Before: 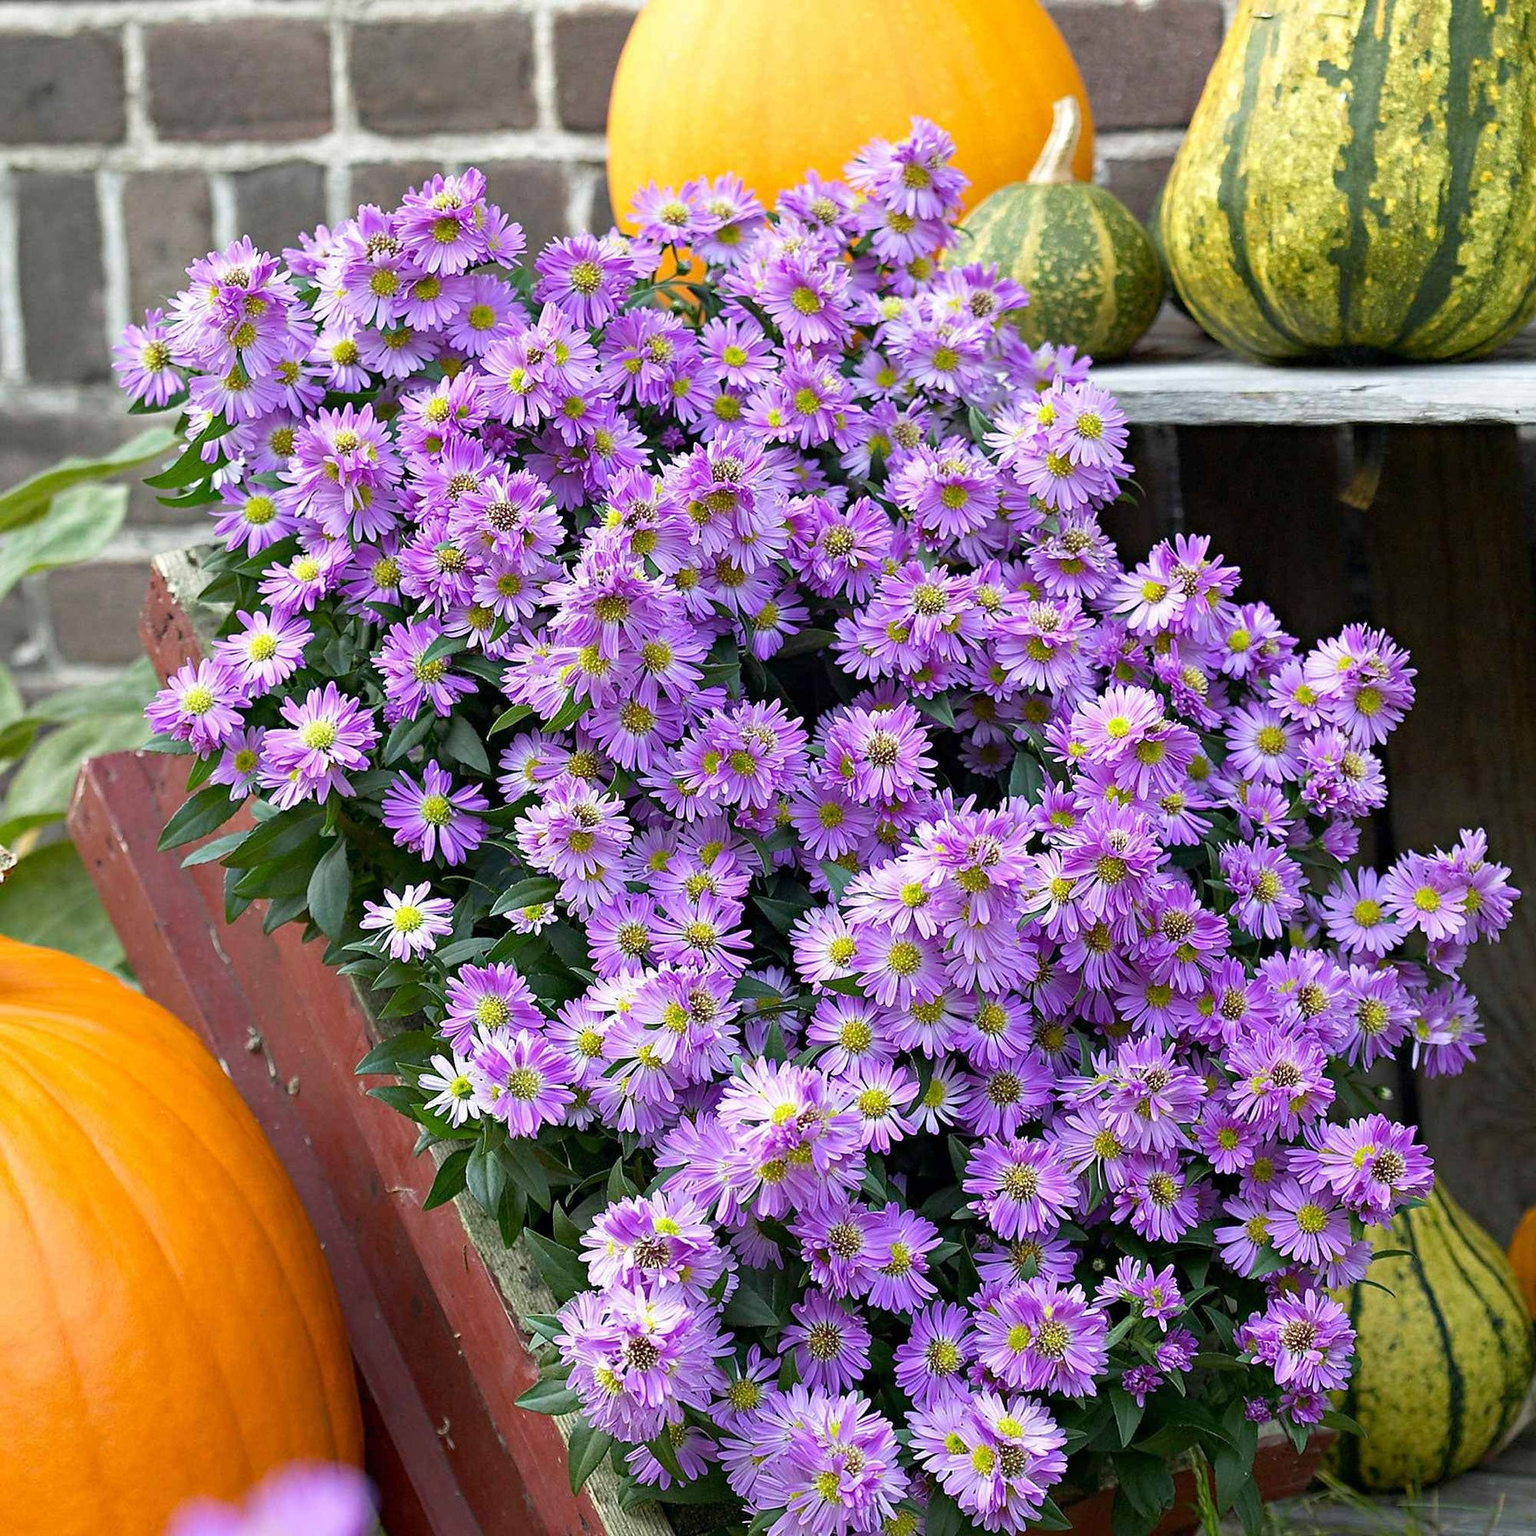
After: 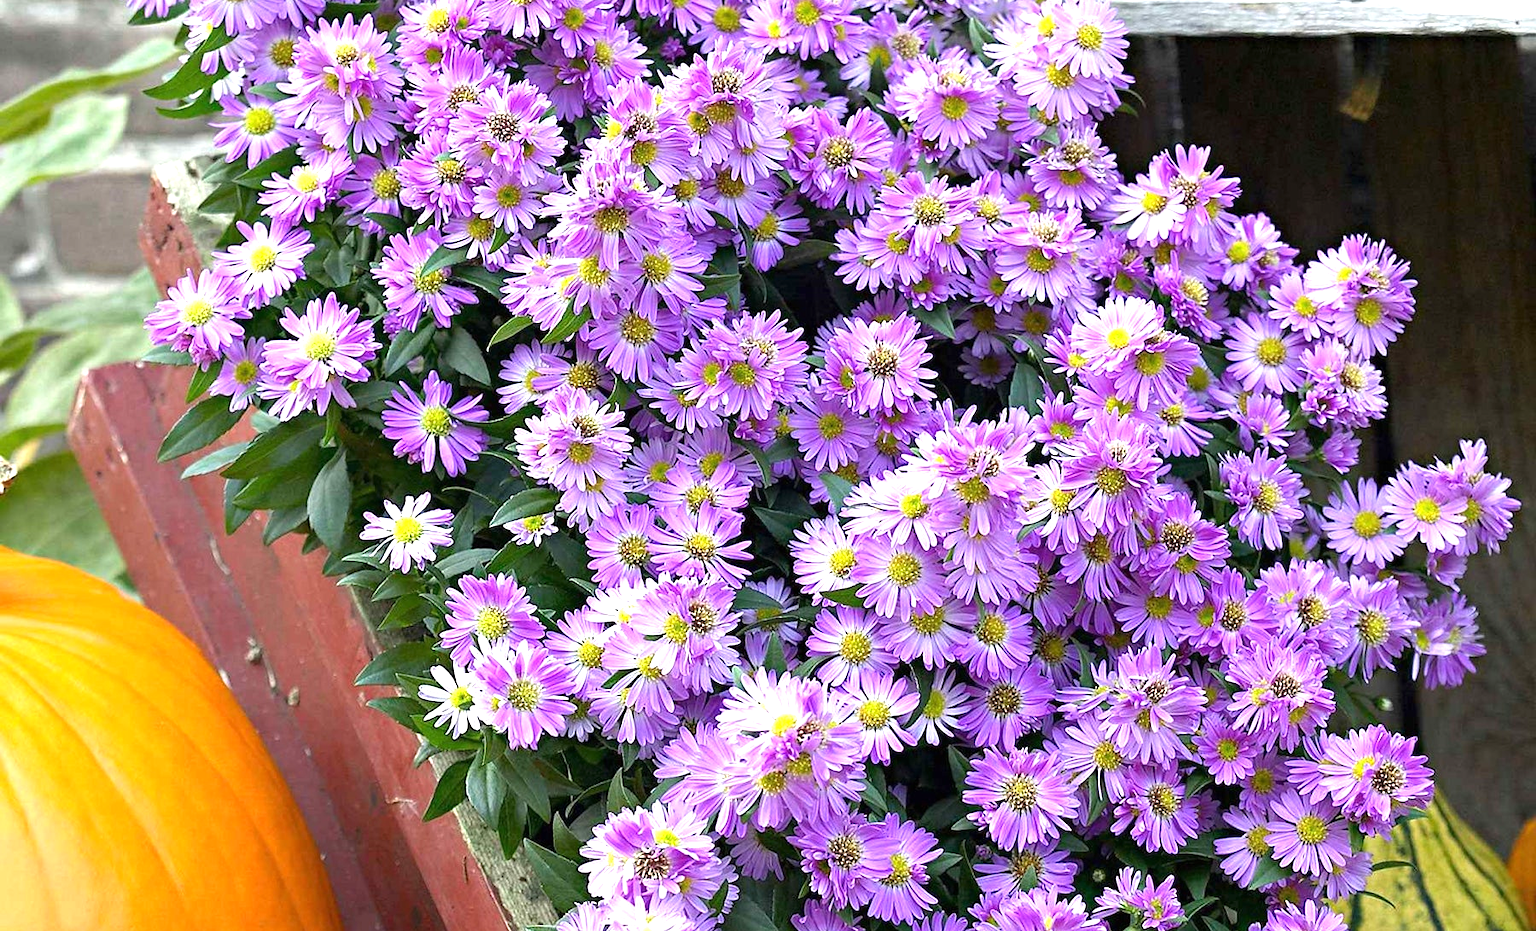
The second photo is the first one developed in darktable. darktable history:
crop and rotate: top 25.357%, bottom 13.942%
white balance: red 1, blue 1
exposure: black level correction 0, exposure 0.7 EV, compensate exposure bias true, compensate highlight preservation false
